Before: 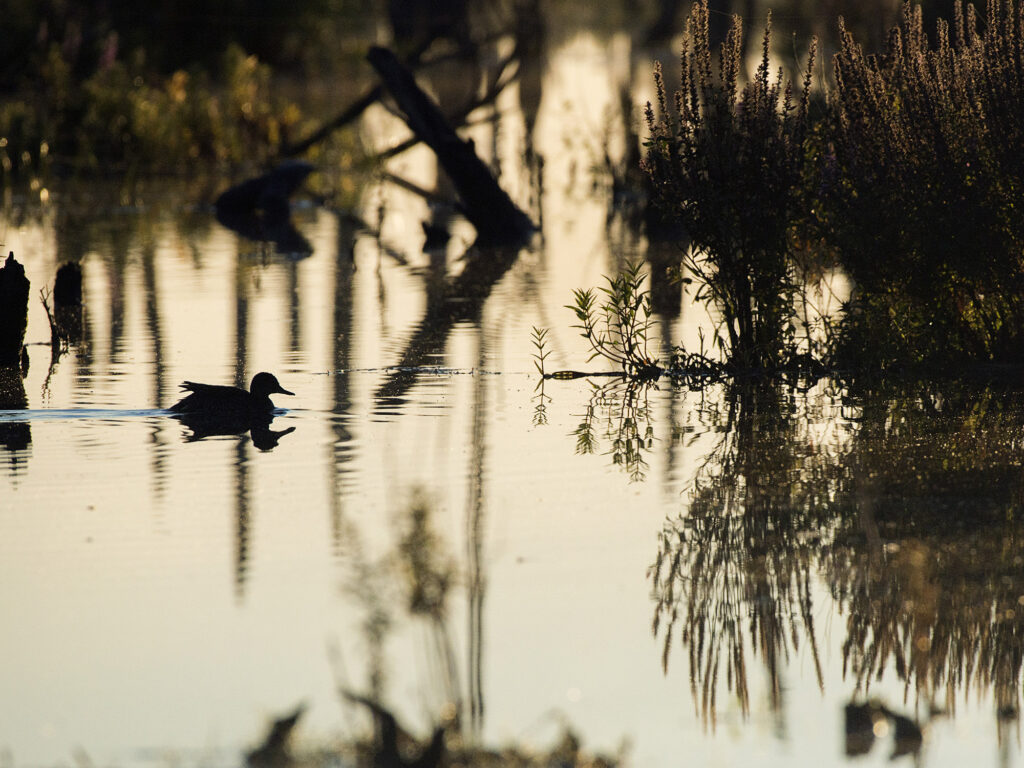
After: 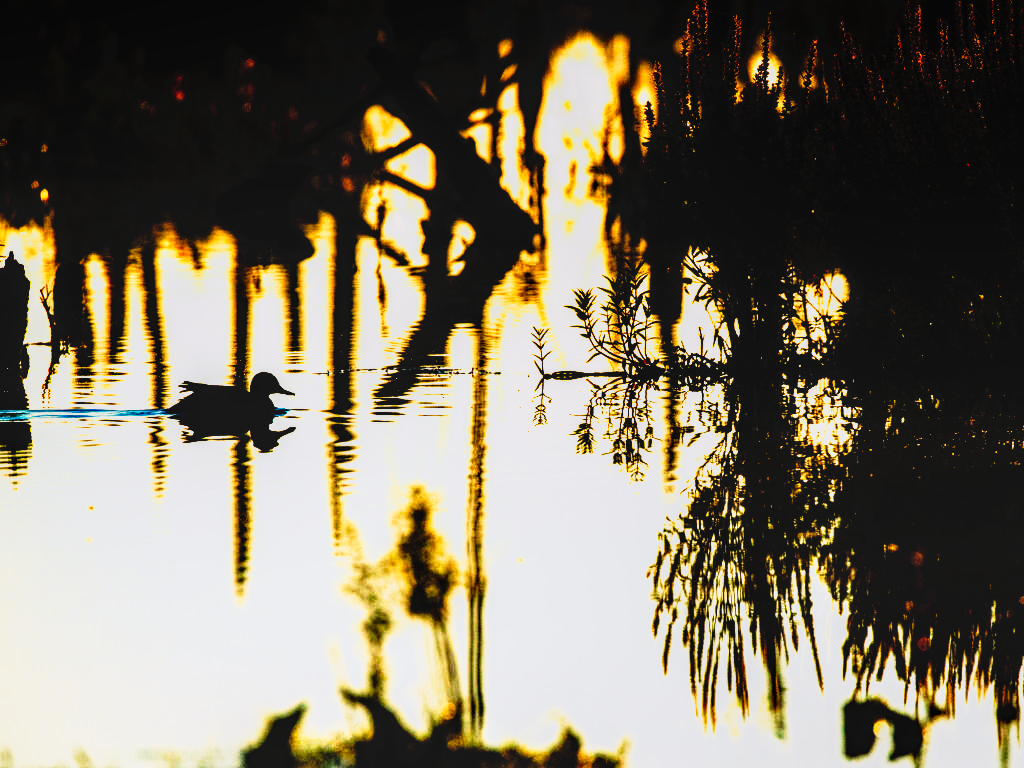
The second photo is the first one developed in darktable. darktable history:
local contrast: on, module defaults
tone curve: curves: ch0 [(0, 0) (0.003, 0.005) (0.011, 0.005) (0.025, 0.006) (0.044, 0.008) (0.069, 0.01) (0.1, 0.012) (0.136, 0.015) (0.177, 0.019) (0.224, 0.017) (0.277, 0.015) (0.335, 0.018) (0.399, 0.043) (0.468, 0.118) (0.543, 0.349) (0.623, 0.591) (0.709, 0.88) (0.801, 0.983) (0.898, 0.973) (1, 1)], preserve colors none
